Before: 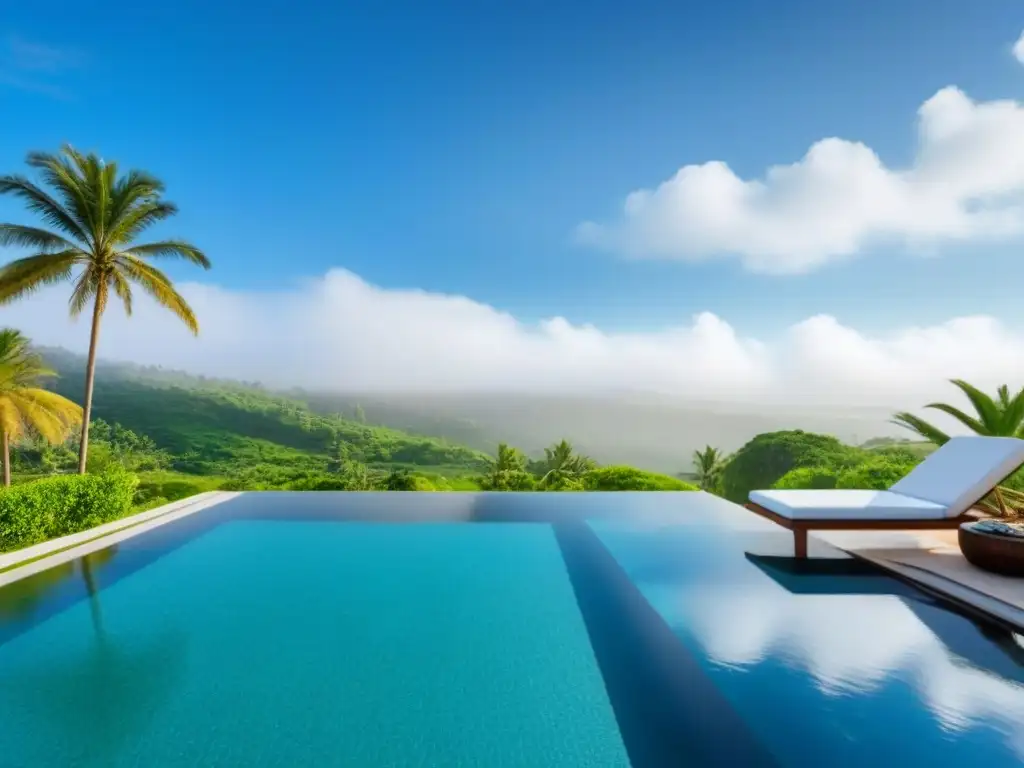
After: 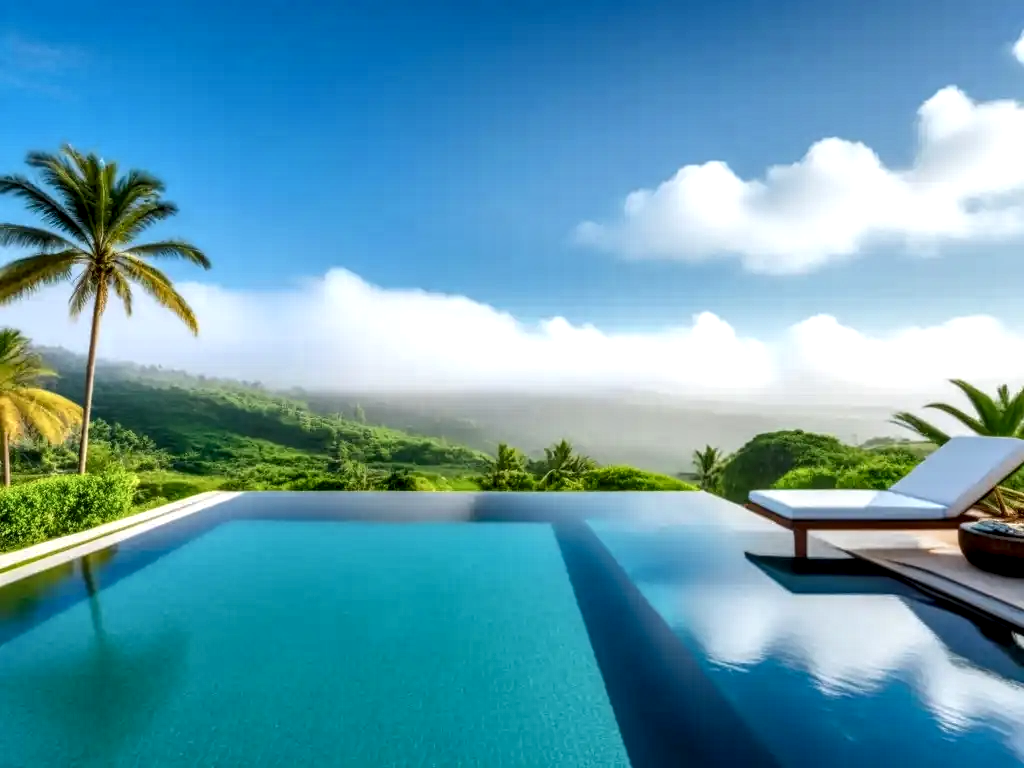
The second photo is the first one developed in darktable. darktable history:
local contrast: highlights 77%, shadows 56%, detail 175%, midtone range 0.43
